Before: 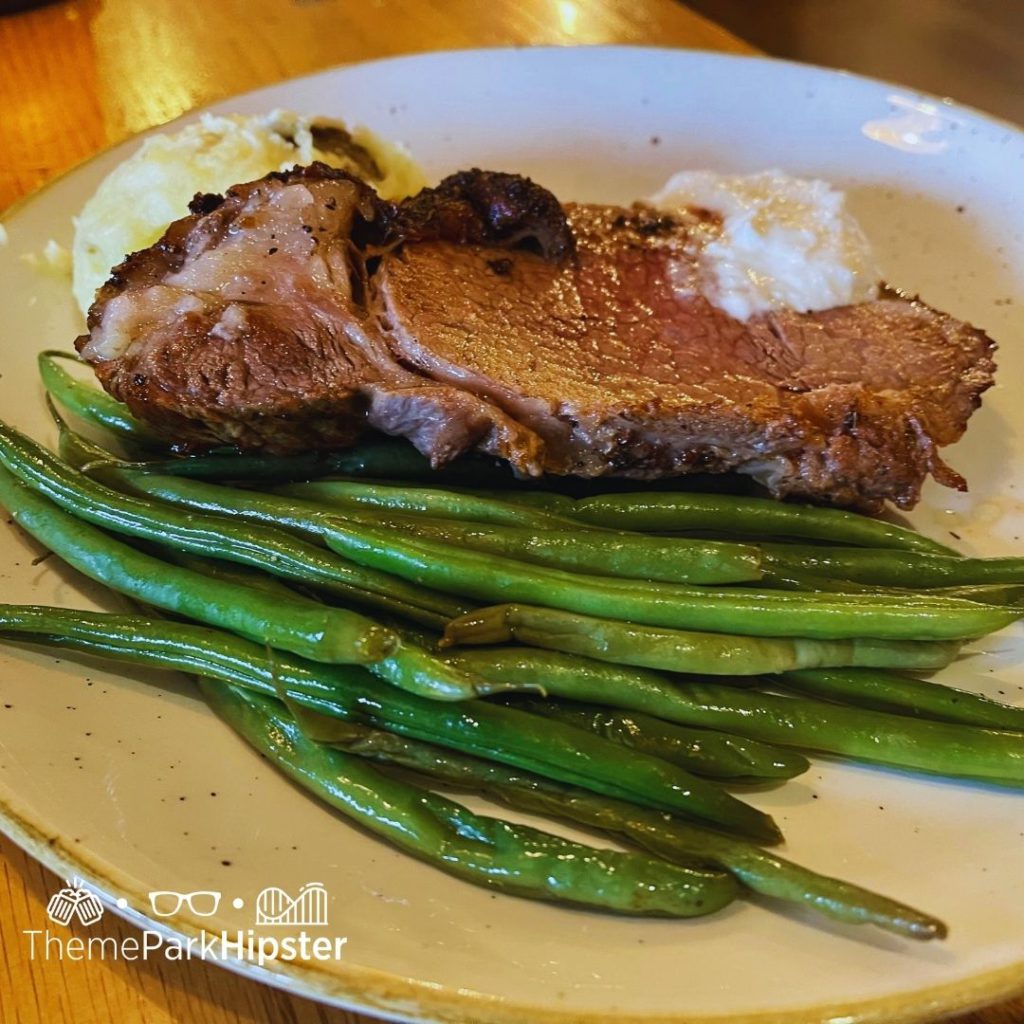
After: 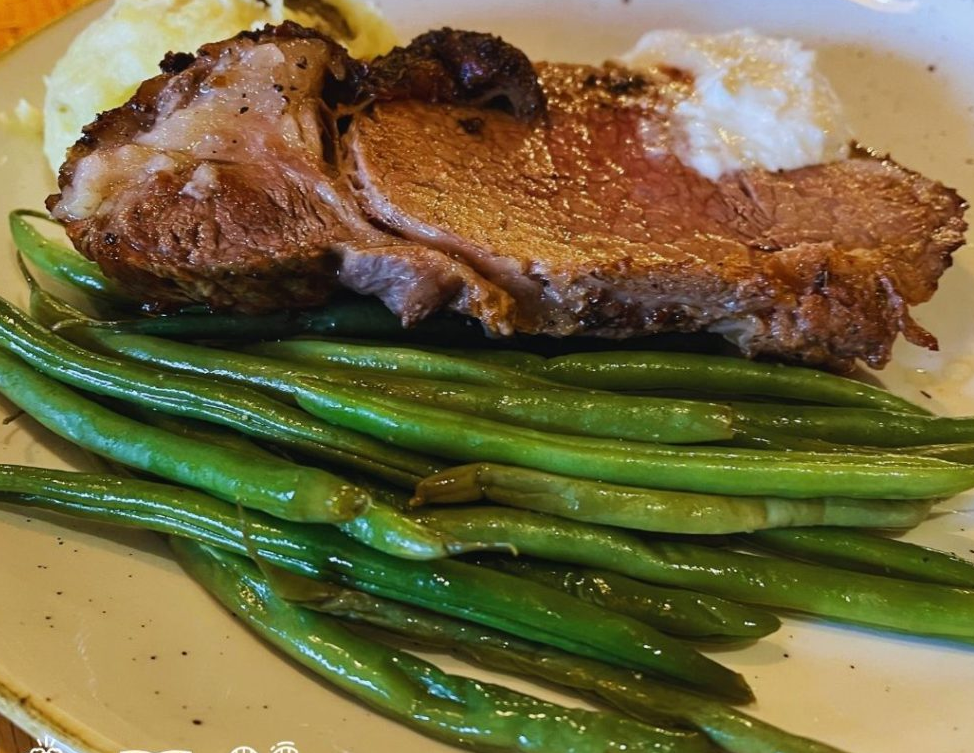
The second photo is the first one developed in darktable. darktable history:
crop and rotate: left 2.868%, top 13.785%, right 1.931%, bottom 12.678%
